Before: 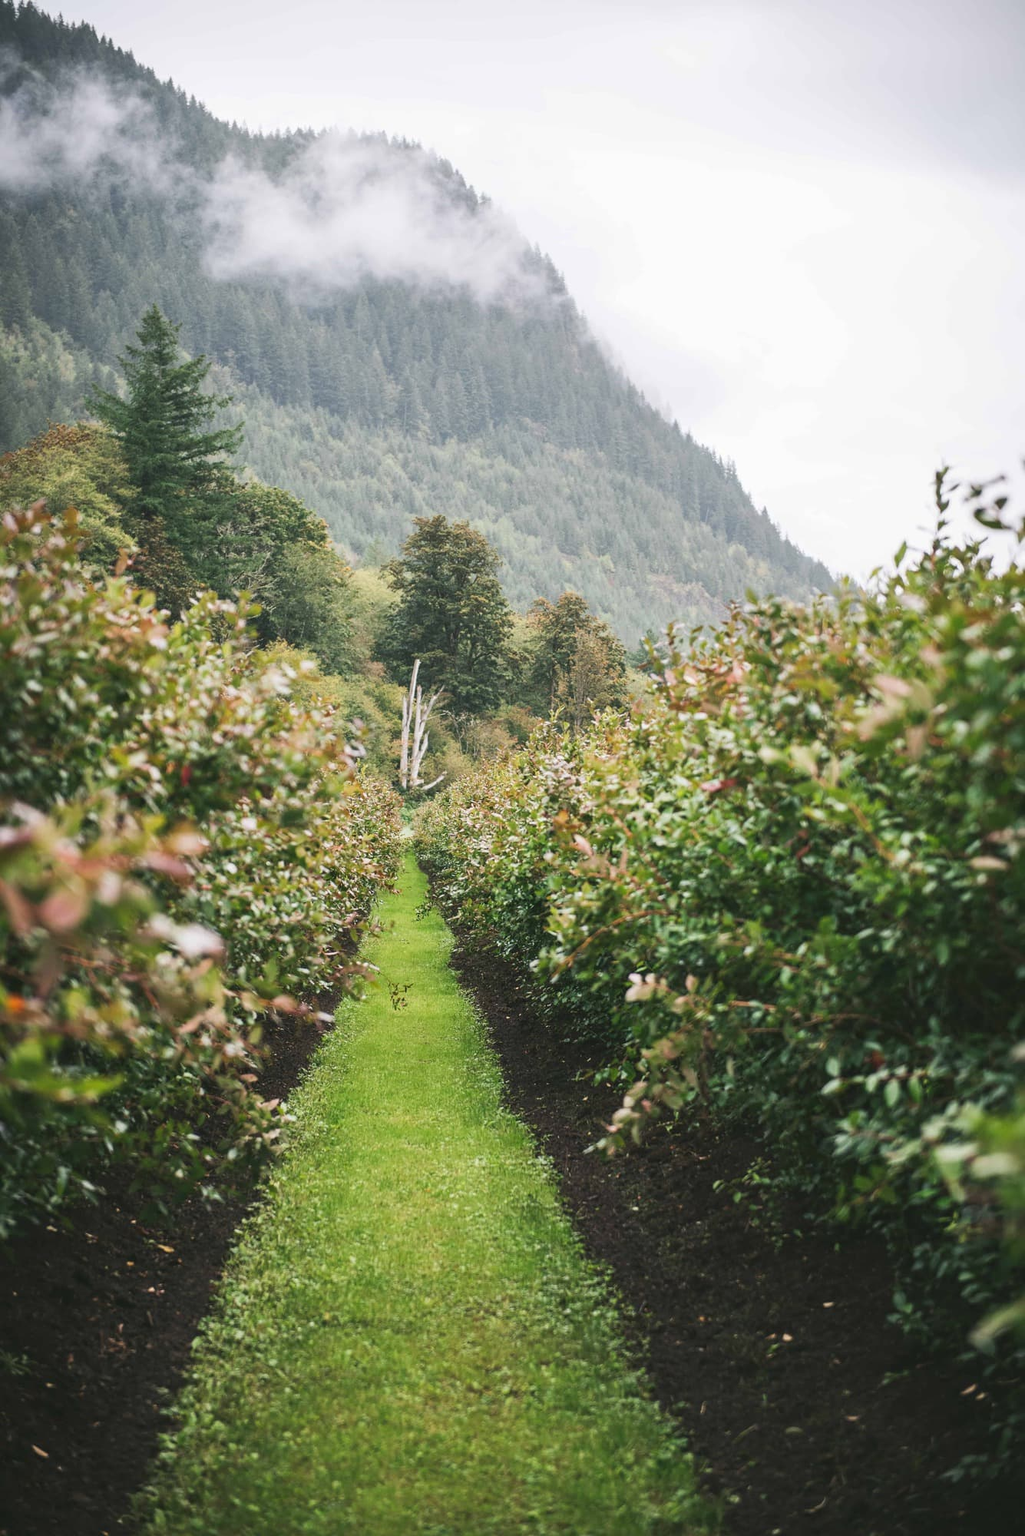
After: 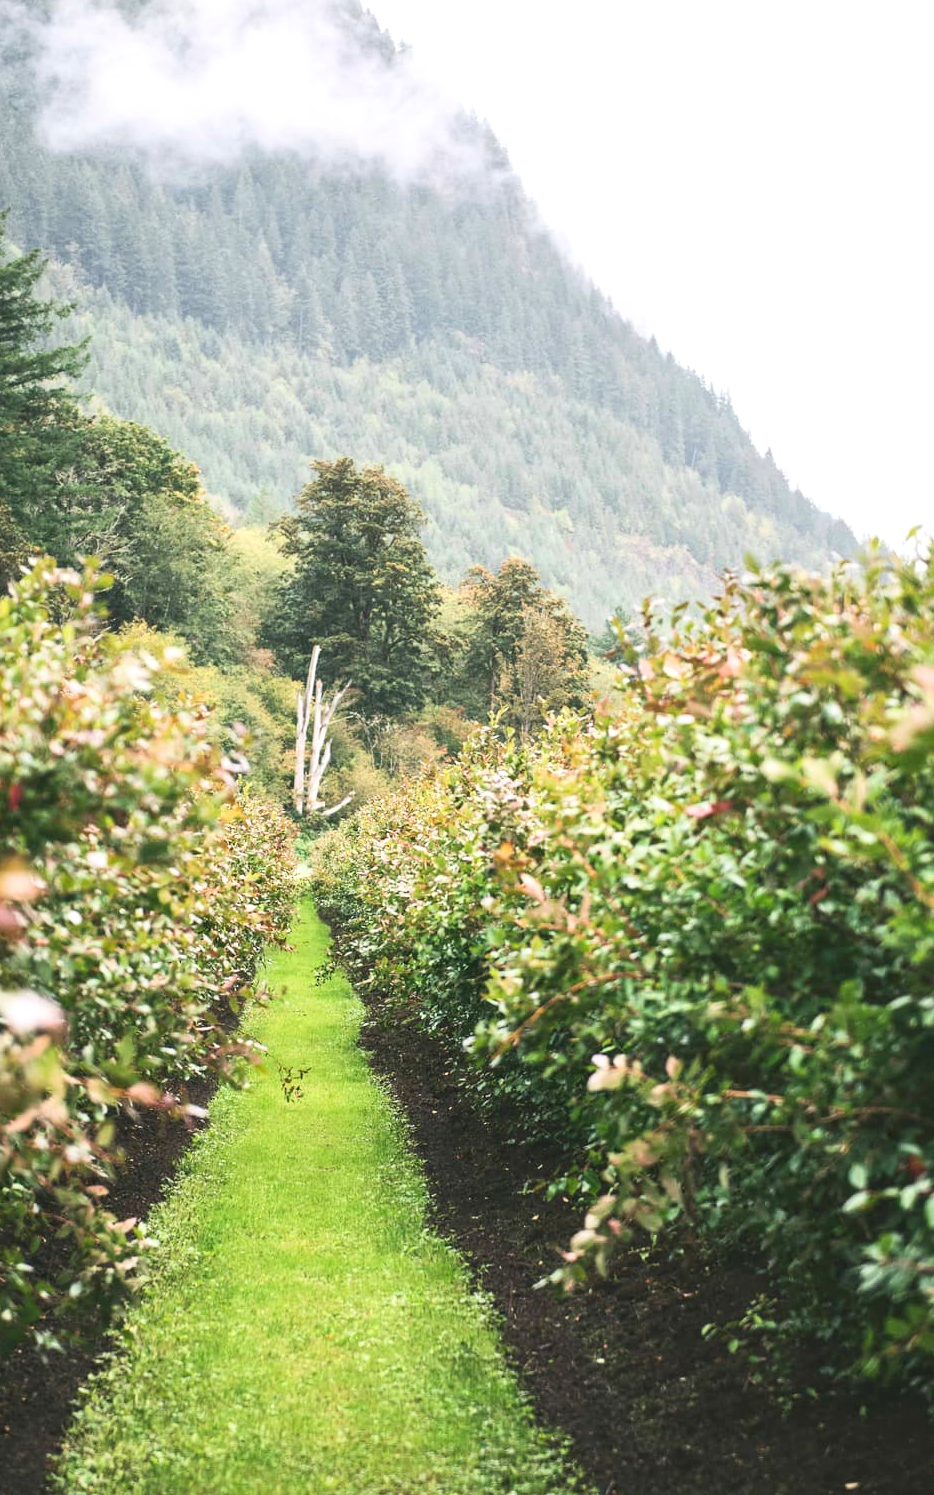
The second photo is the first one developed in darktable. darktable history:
levels: levels [0, 0.476, 0.951]
crop and rotate: left 17.046%, top 10.659%, right 12.989%, bottom 14.553%
contrast brightness saturation: contrast 0.2, brightness 0.15, saturation 0.14
tone equalizer: on, module defaults
